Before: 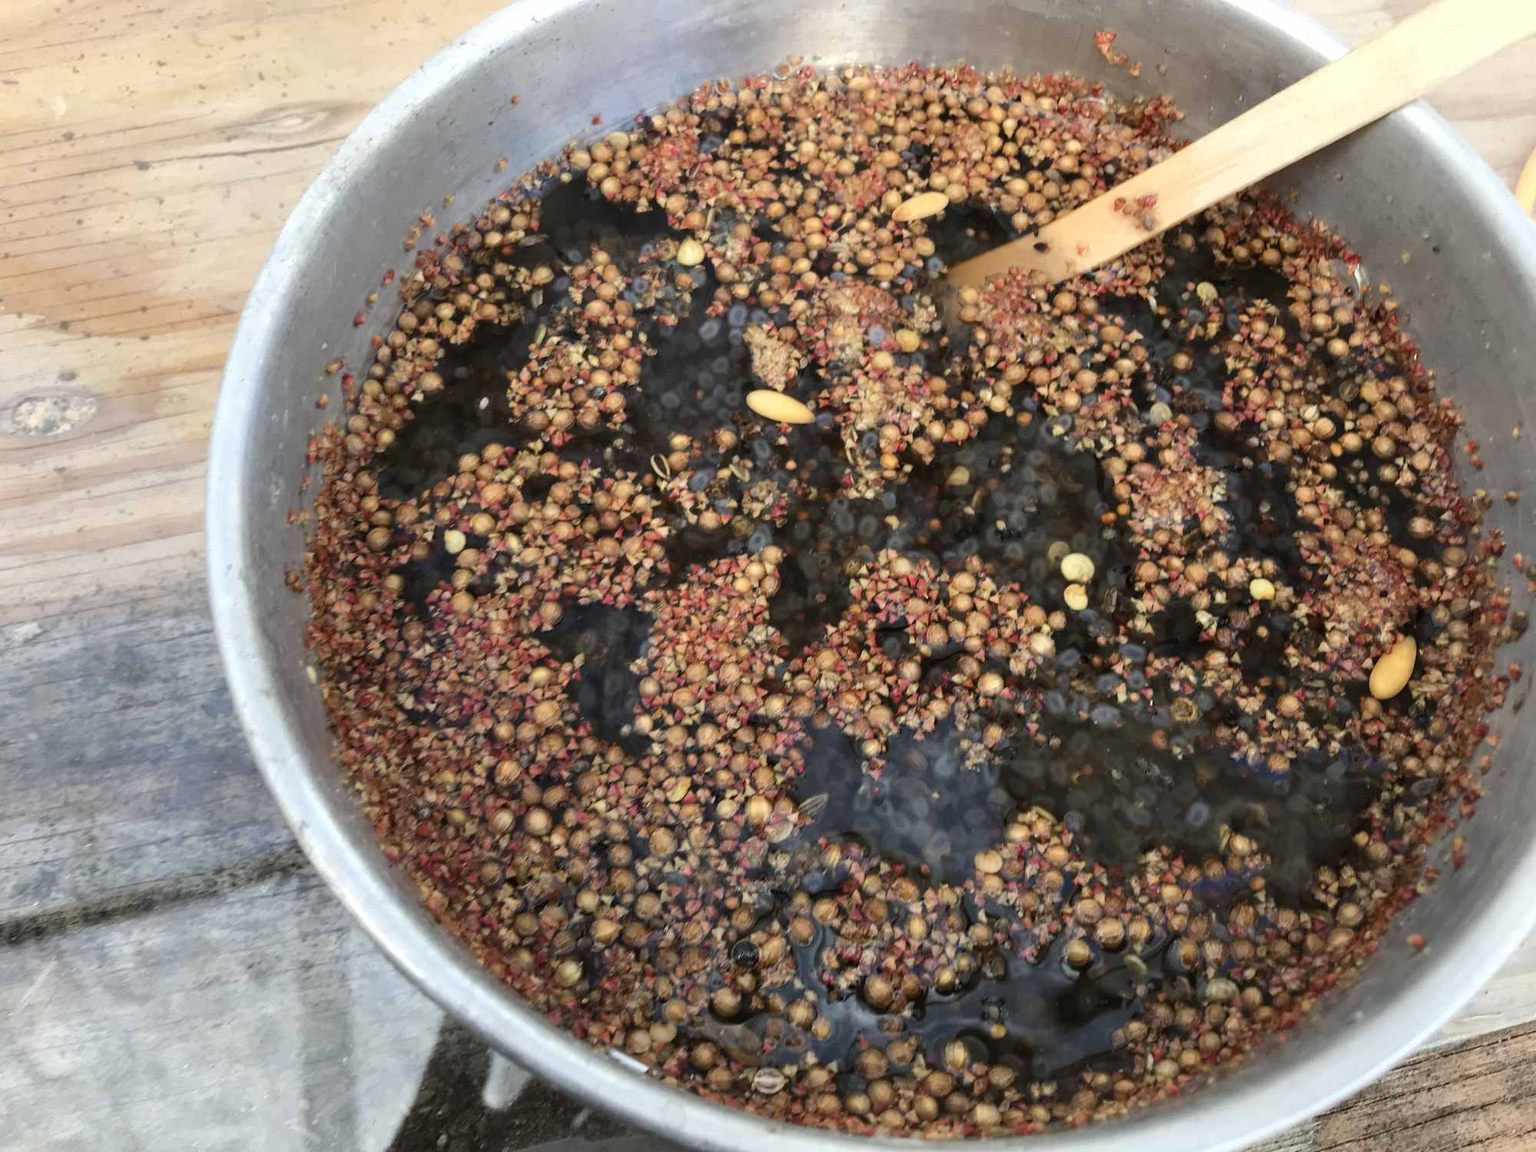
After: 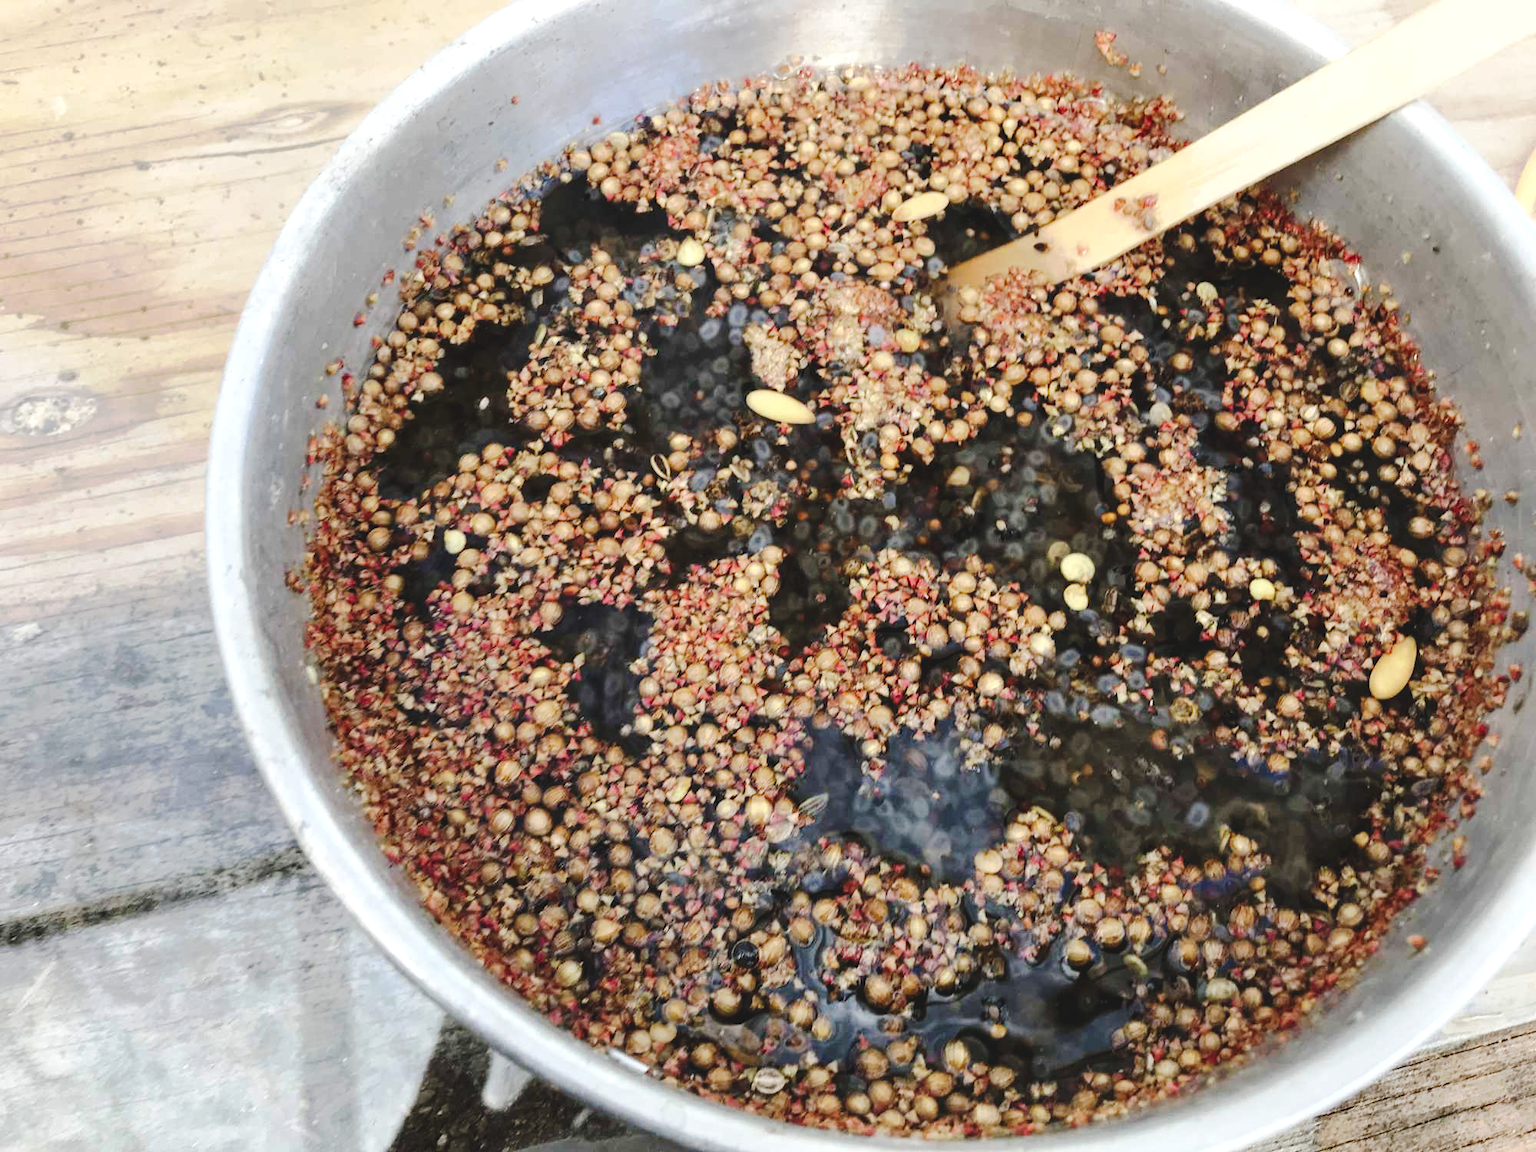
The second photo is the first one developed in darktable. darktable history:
base curve: curves: ch0 [(0, 0) (0.028, 0.03) (0.121, 0.232) (0.46, 0.748) (0.859, 0.968) (1, 1)], preserve colors none
tone curve: curves: ch0 [(0, 0) (0.003, 0.096) (0.011, 0.096) (0.025, 0.098) (0.044, 0.099) (0.069, 0.106) (0.1, 0.128) (0.136, 0.153) (0.177, 0.186) (0.224, 0.218) (0.277, 0.265) (0.335, 0.316) (0.399, 0.374) (0.468, 0.445) (0.543, 0.526) (0.623, 0.605) (0.709, 0.681) (0.801, 0.758) (0.898, 0.819) (1, 1)], preserve colors none
local contrast: highlights 100%, shadows 100%, detail 120%, midtone range 0.2
